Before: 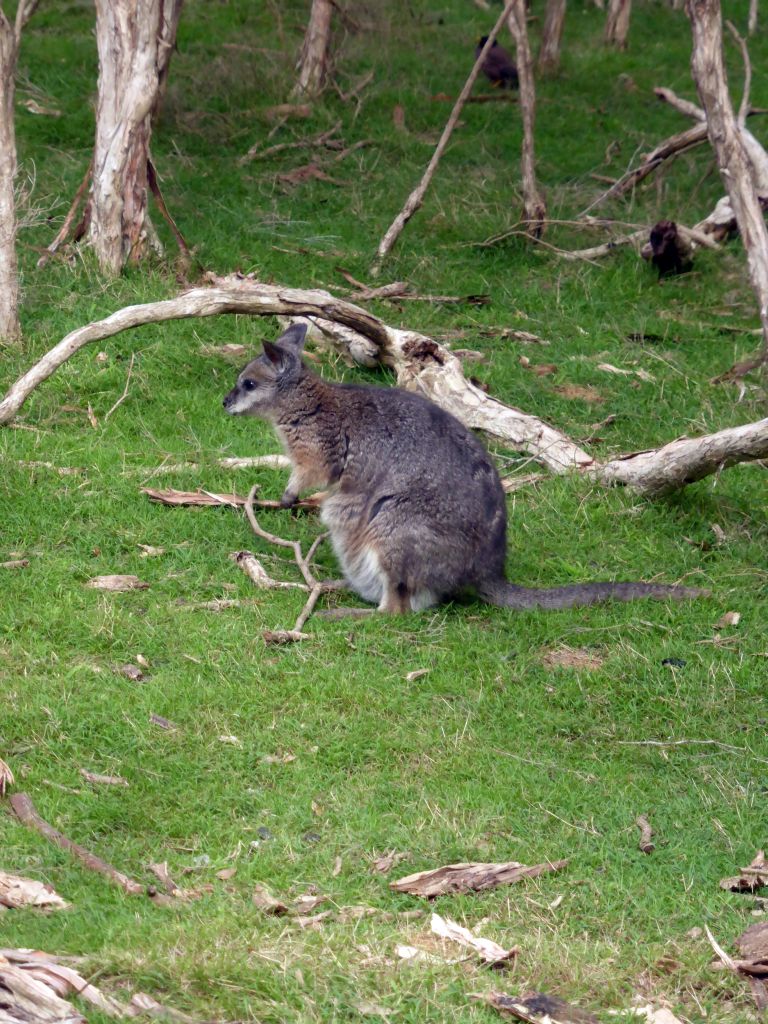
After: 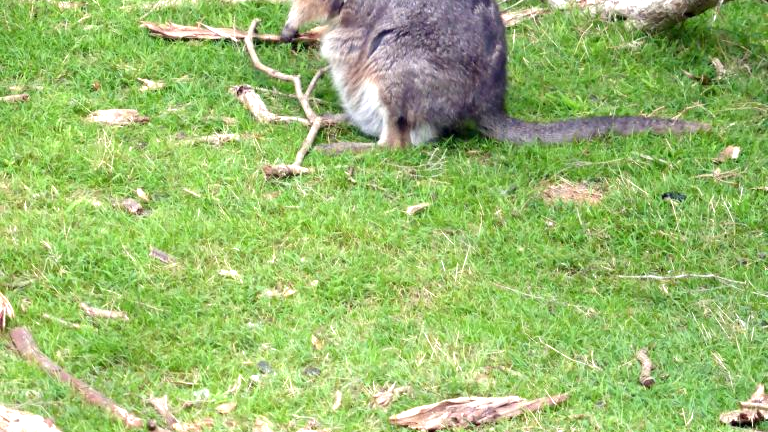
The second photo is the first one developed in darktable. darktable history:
crop: top 45.53%, bottom 12.255%
exposure: exposure 1 EV, compensate exposure bias true, compensate highlight preservation false
levels: levels [0, 0.498, 0.996]
